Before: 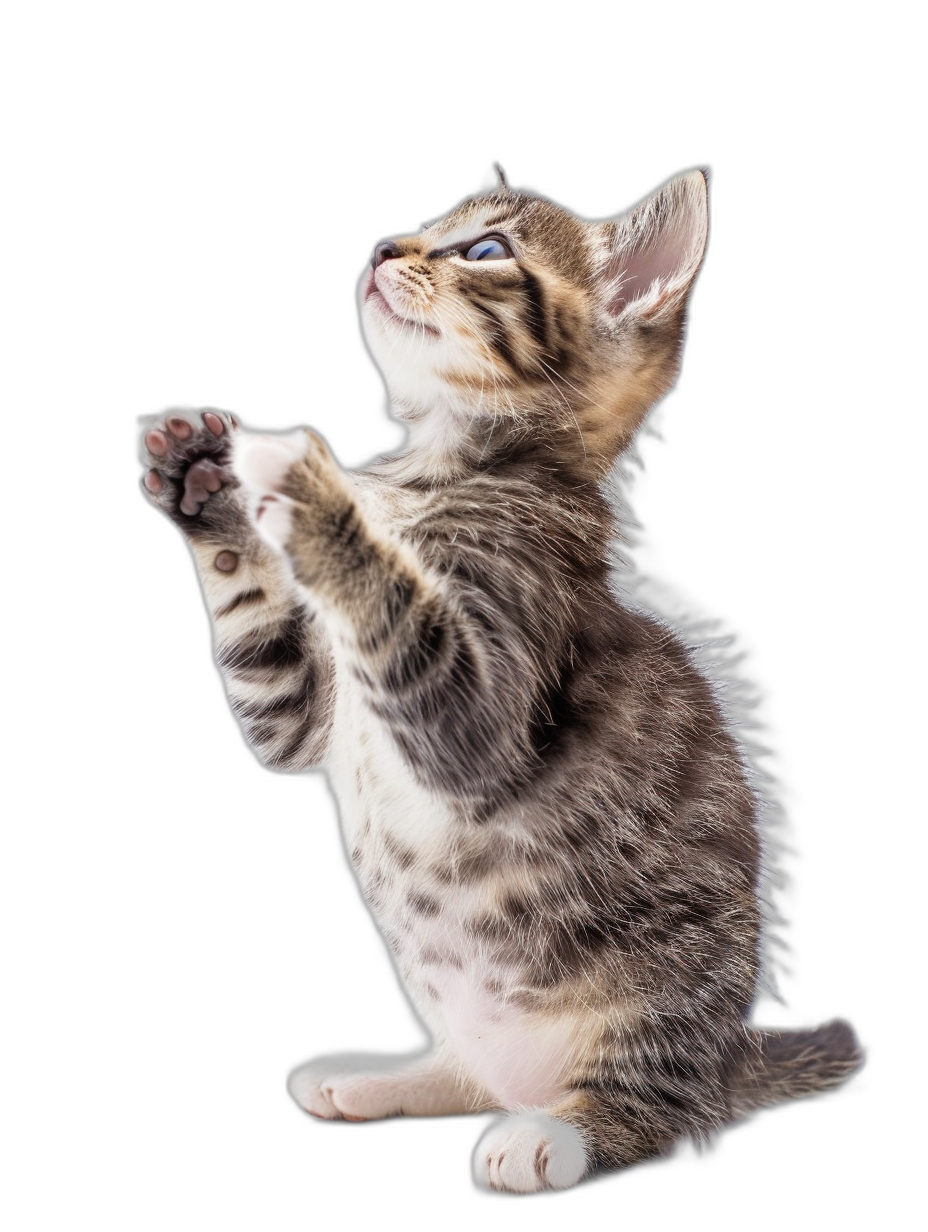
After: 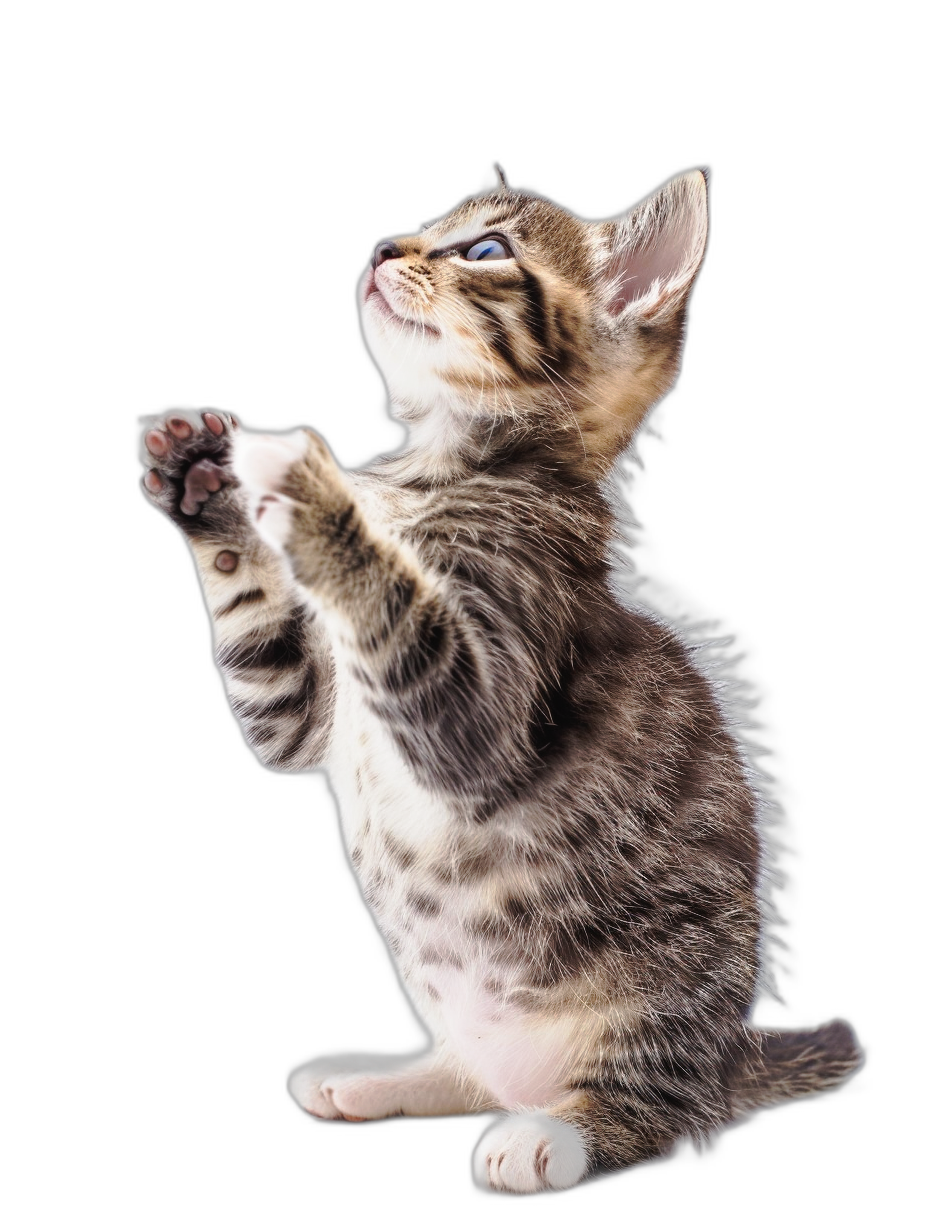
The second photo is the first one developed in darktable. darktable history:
tone curve: curves: ch0 [(0, 0.021) (0.059, 0.053) (0.212, 0.18) (0.337, 0.304) (0.495, 0.505) (0.725, 0.731) (0.89, 0.919) (1, 1)]; ch1 [(0, 0) (0.094, 0.081) (0.311, 0.282) (0.421, 0.417) (0.479, 0.475) (0.54, 0.55) (0.615, 0.65) (0.683, 0.688) (1, 1)]; ch2 [(0, 0) (0.257, 0.217) (0.44, 0.431) (0.498, 0.507) (0.603, 0.598) (1, 1)], preserve colors none
